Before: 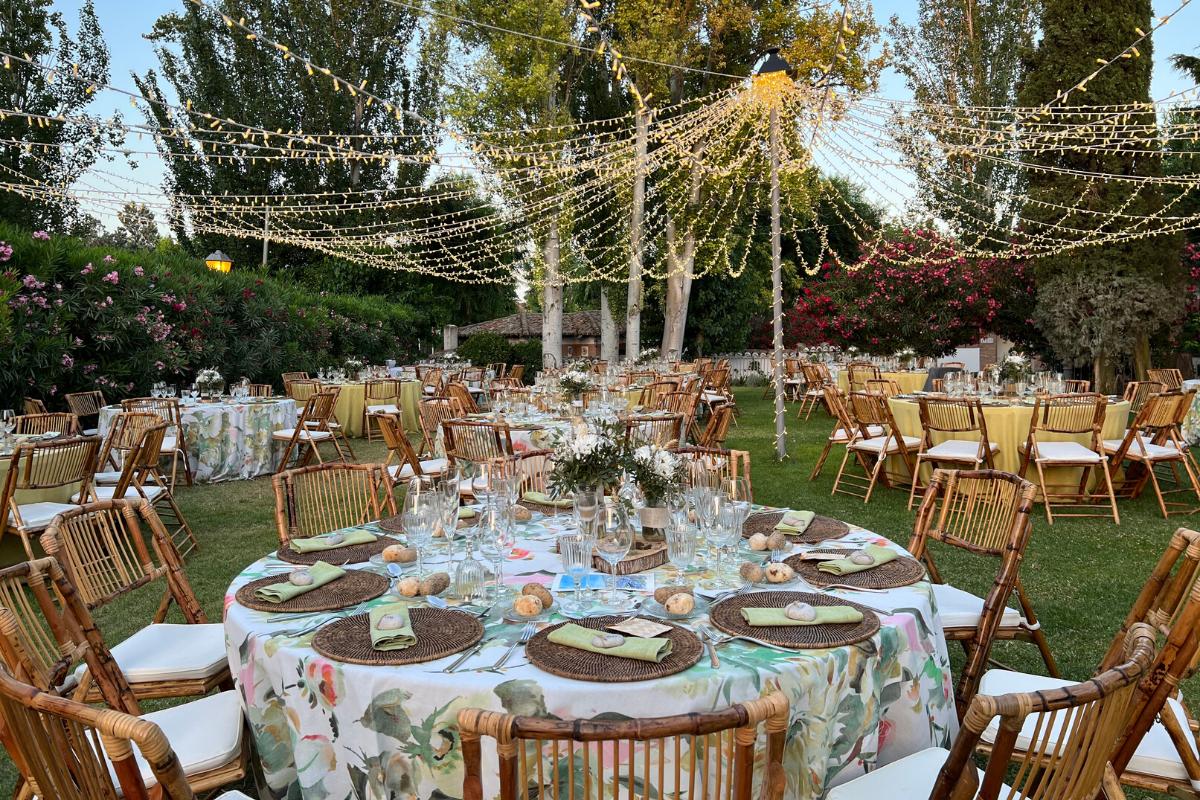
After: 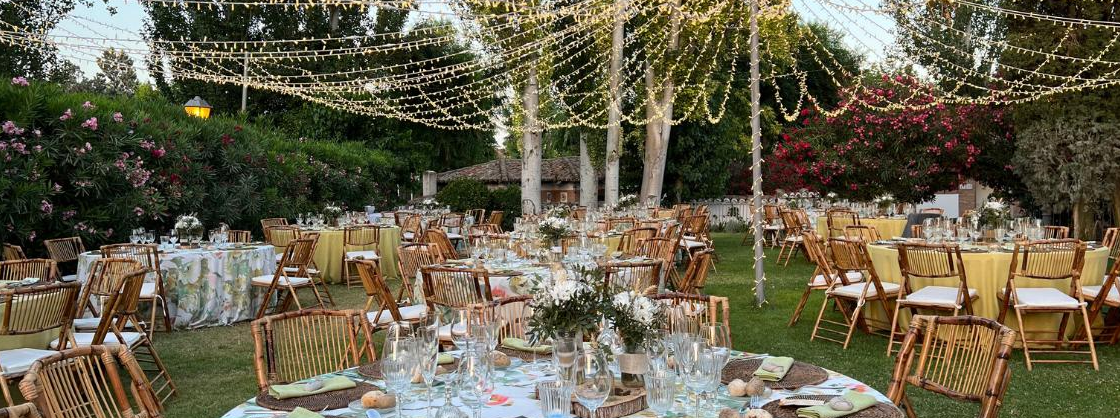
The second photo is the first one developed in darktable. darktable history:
crop: left 1.828%, top 19.337%, right 4.77%, bottom 28.309%
color calibration: illuminant same as pipeline (D50), adaptation XYZ, x 0.346, y 0.358, temperature 5019.86 K
